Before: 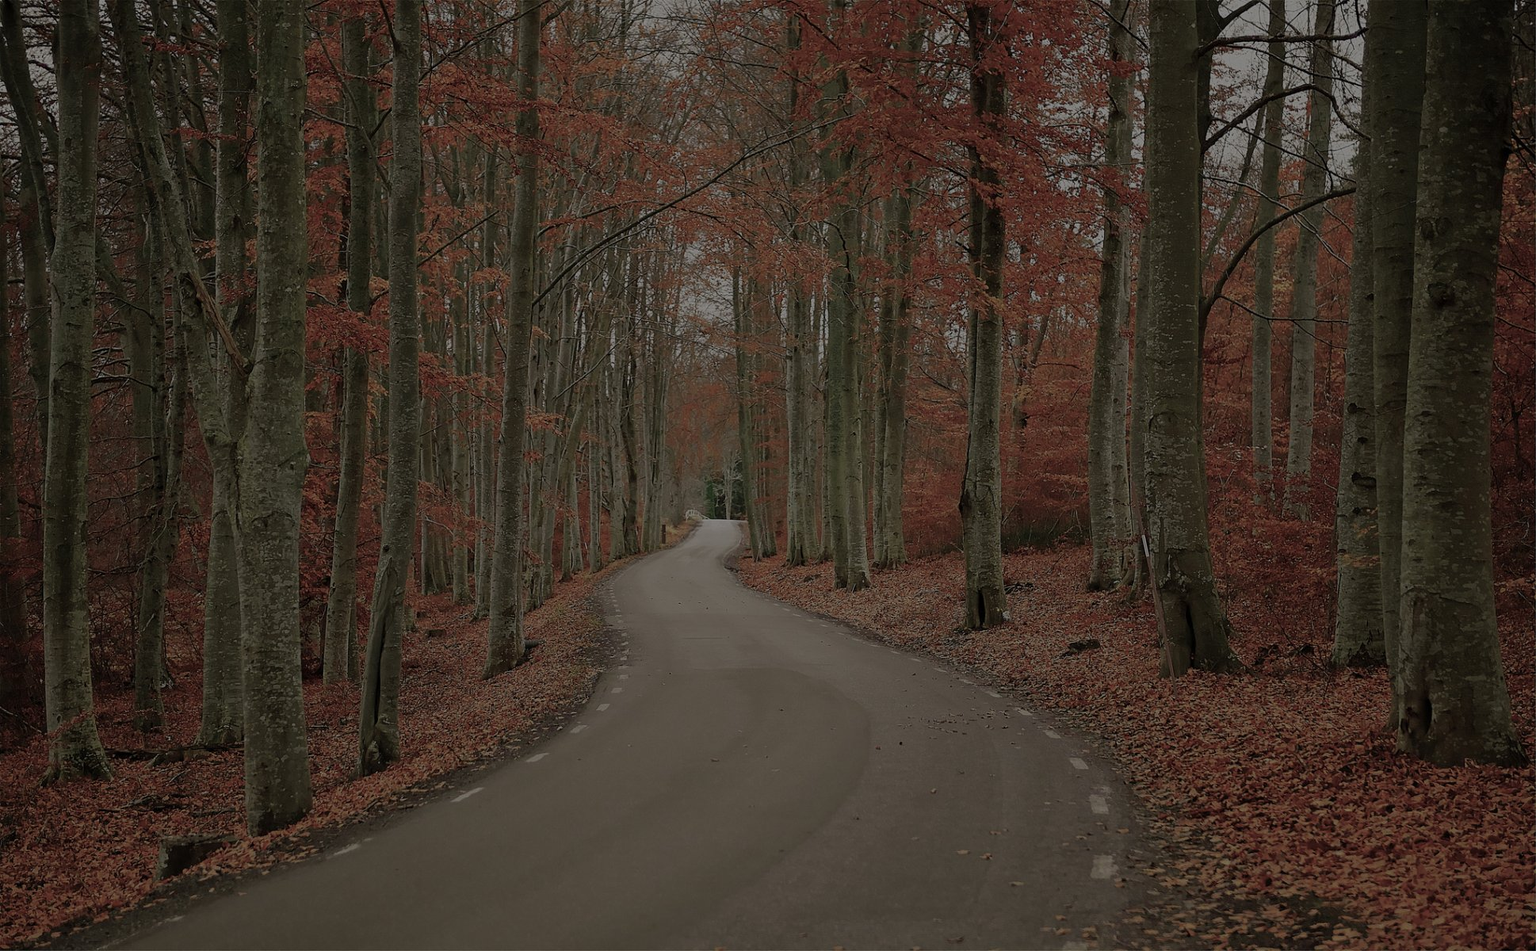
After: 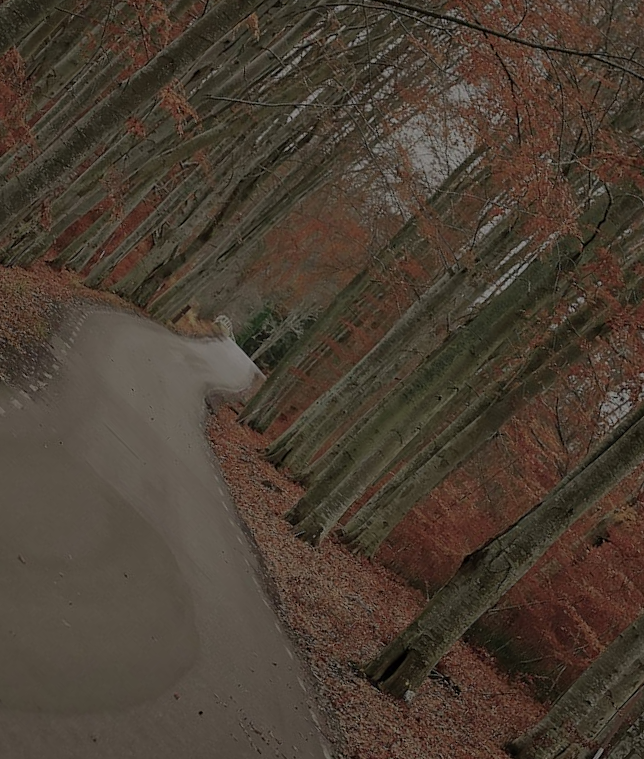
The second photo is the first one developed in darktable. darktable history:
crop and rotate: angle -45.76°, top 16.067%, right 0.934%, bottom 11.676%
